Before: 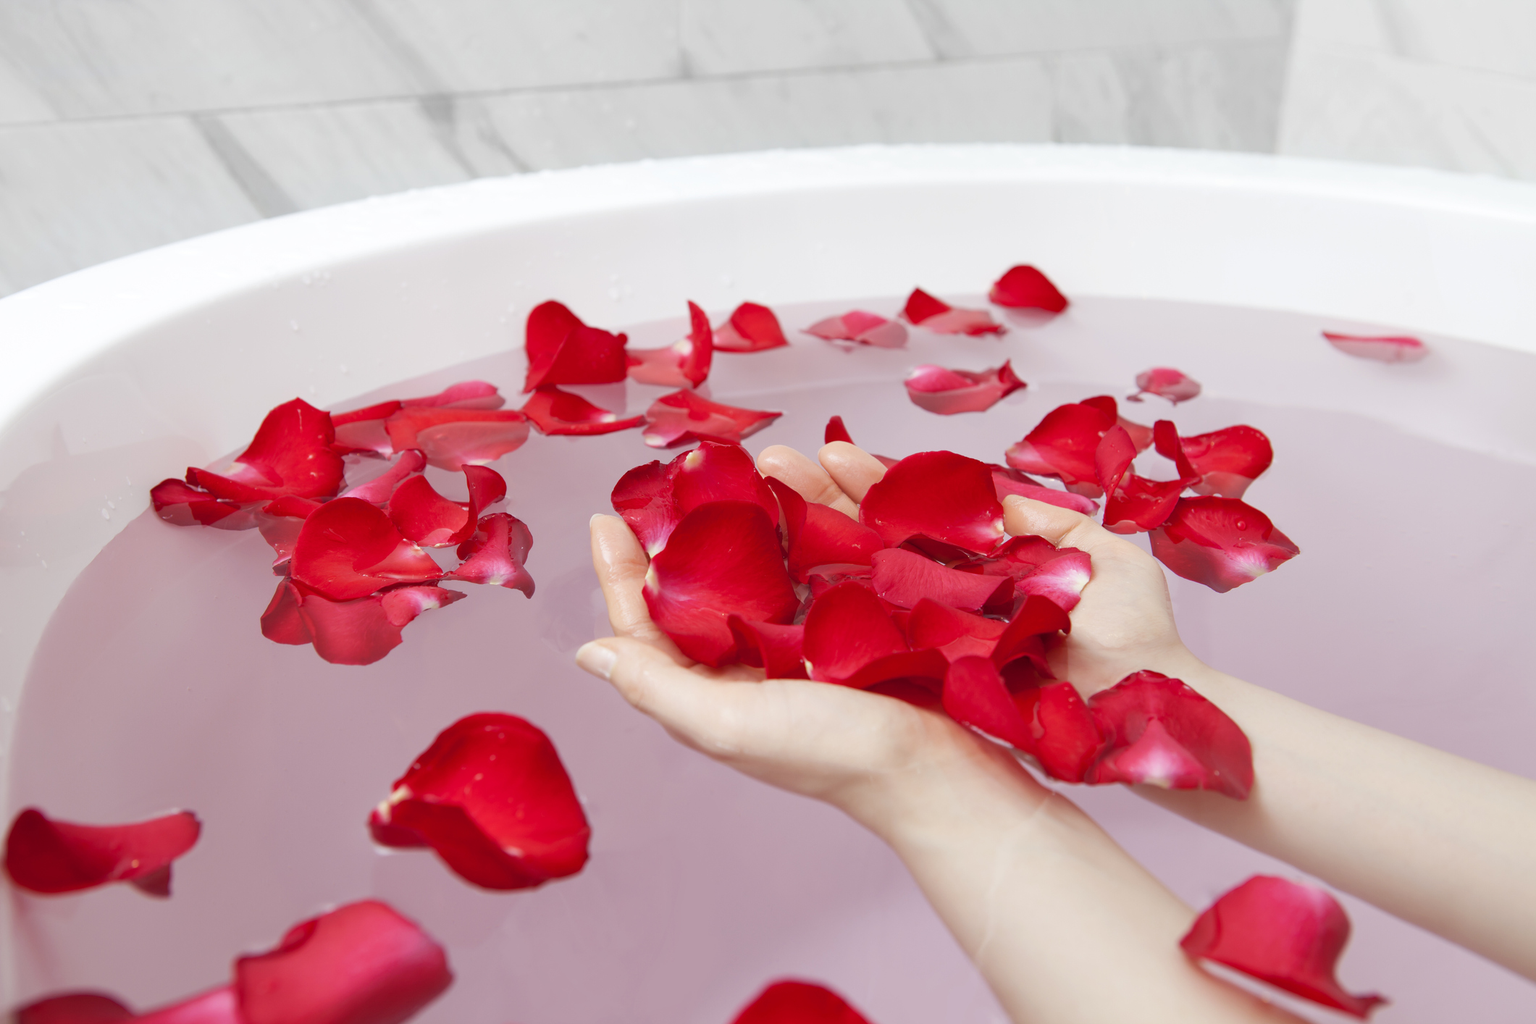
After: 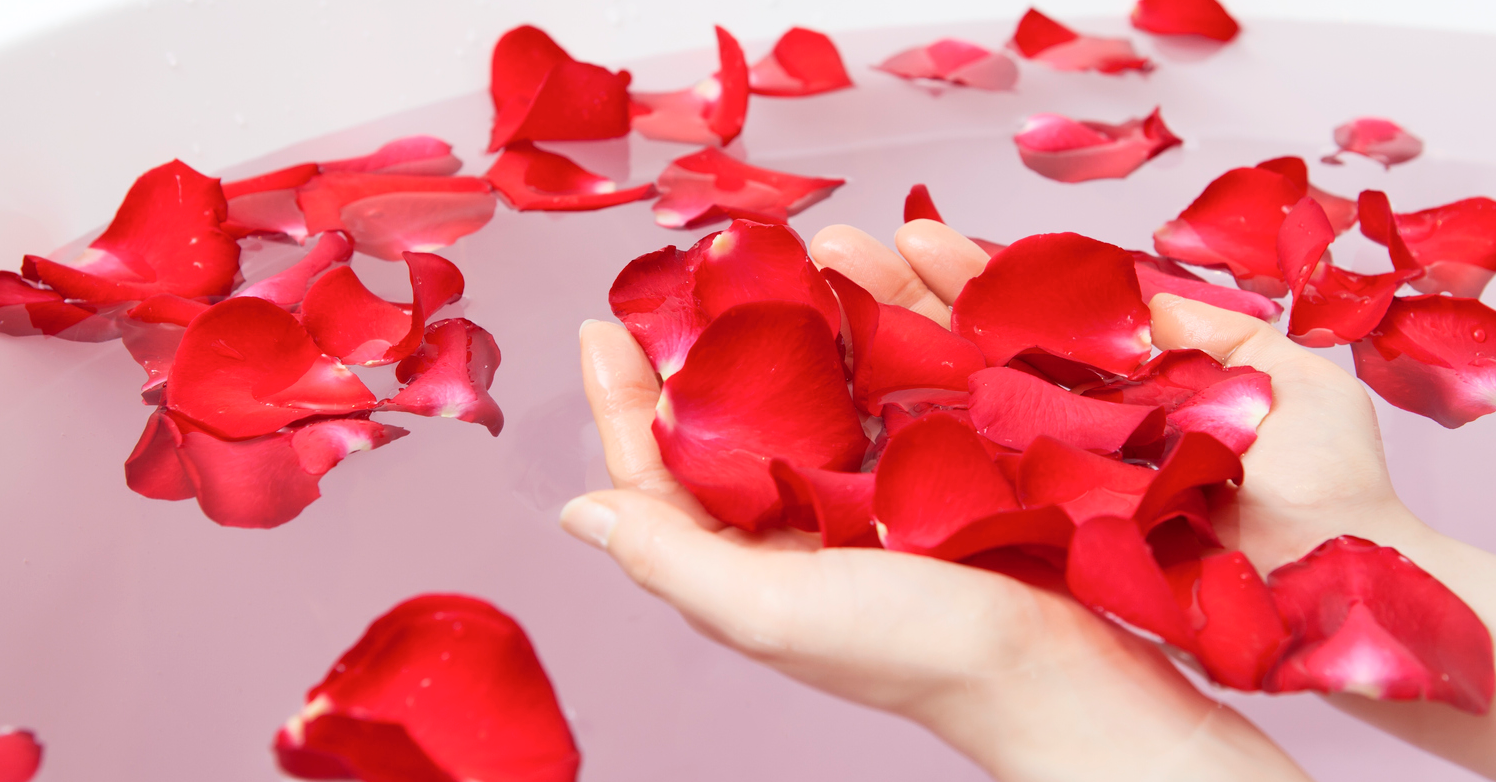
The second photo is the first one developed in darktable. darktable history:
contrast brightness saturation: contrast 0.15, brightness 0.05
crop: left 11.123%, top 27.61%, right 18.3%, bottom 17.034%
